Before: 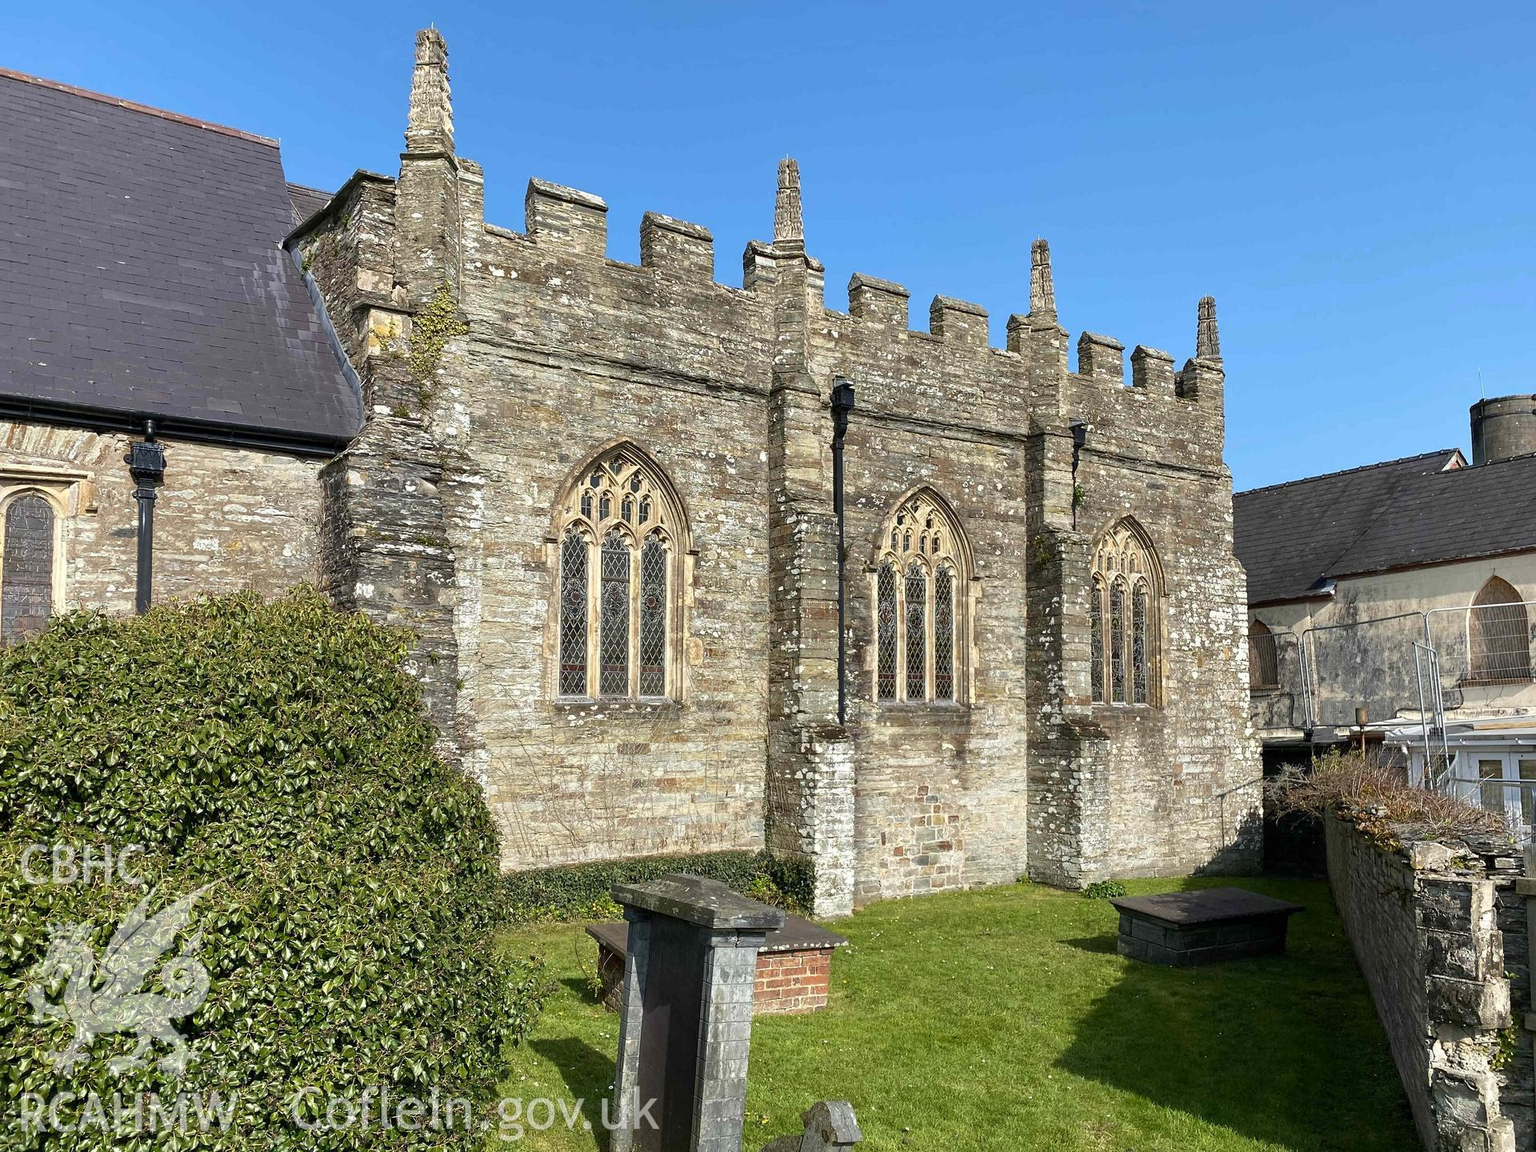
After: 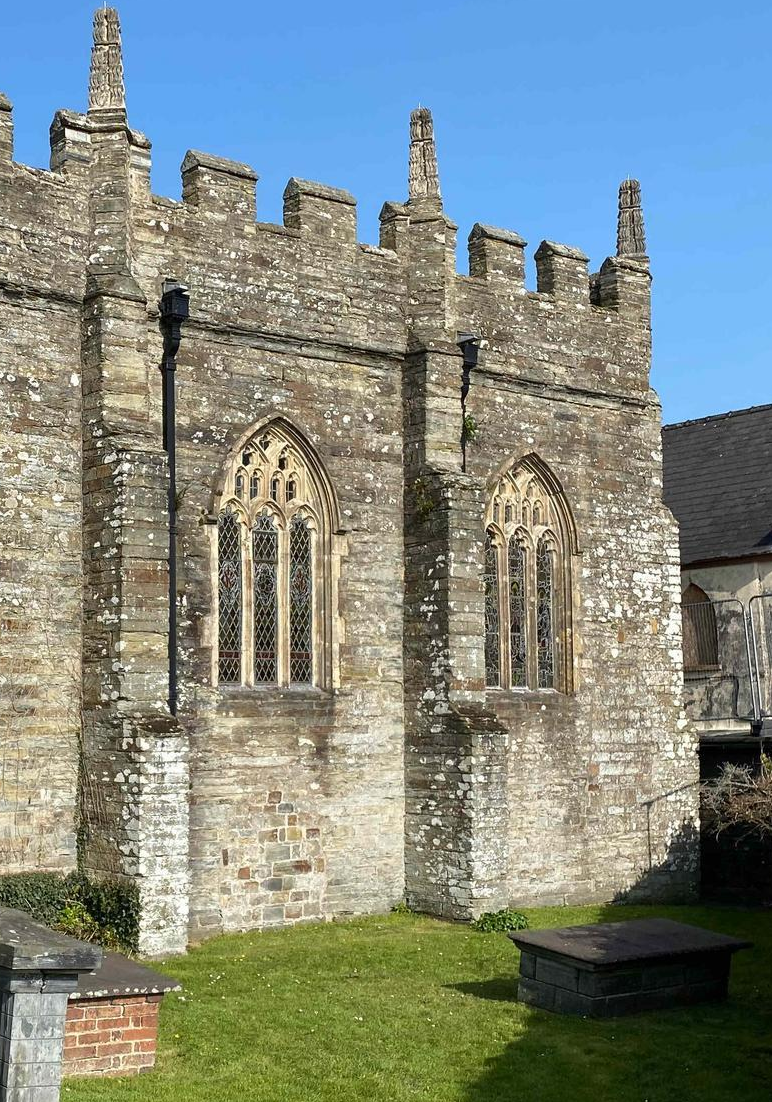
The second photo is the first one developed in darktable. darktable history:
crop: left 45.786%, top 13.29%, right 13.954%, bottom 10.156%
